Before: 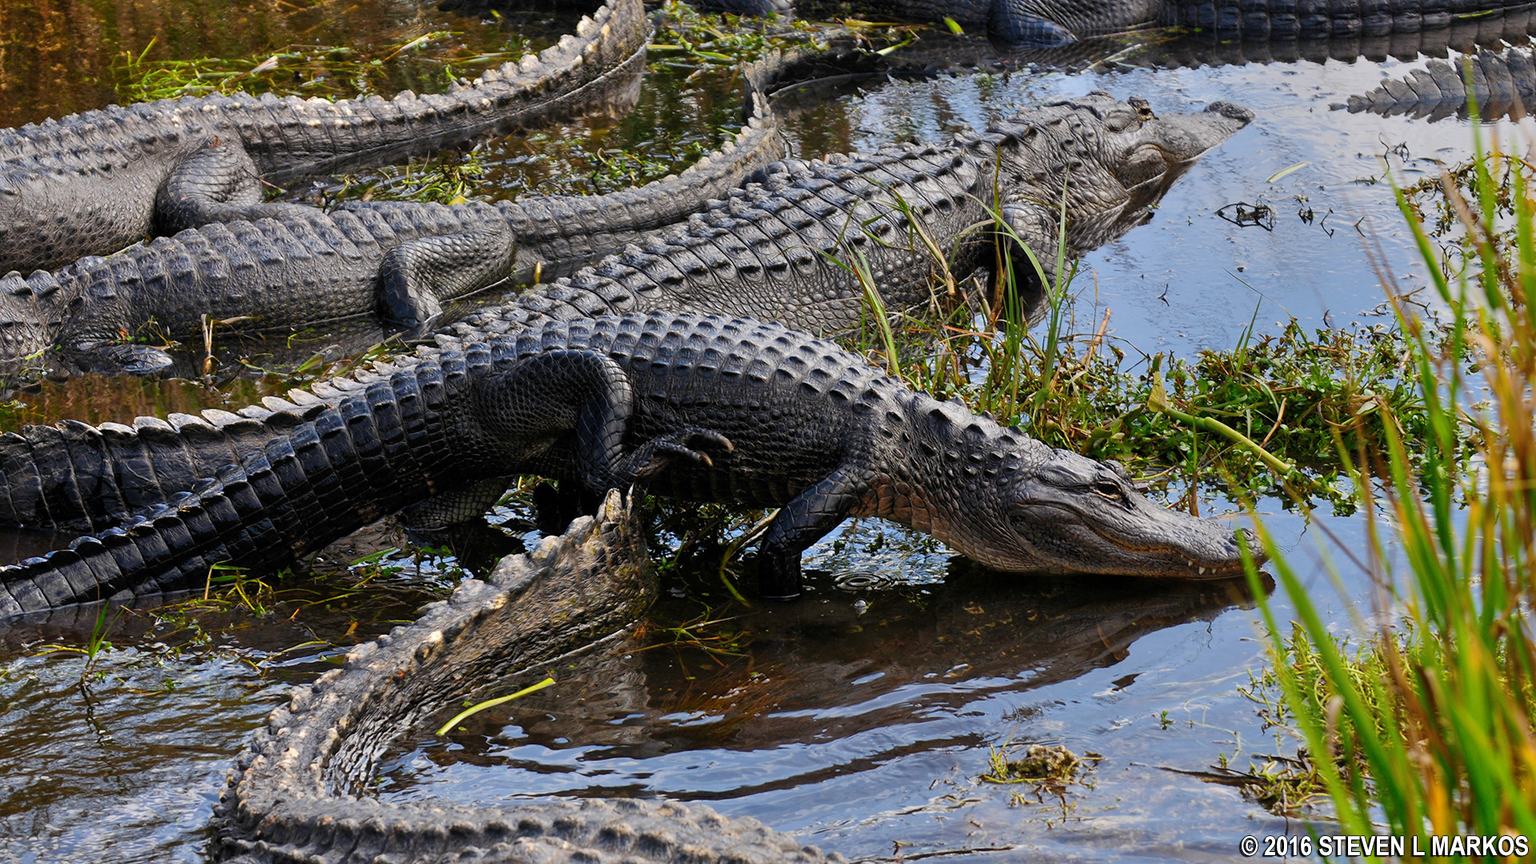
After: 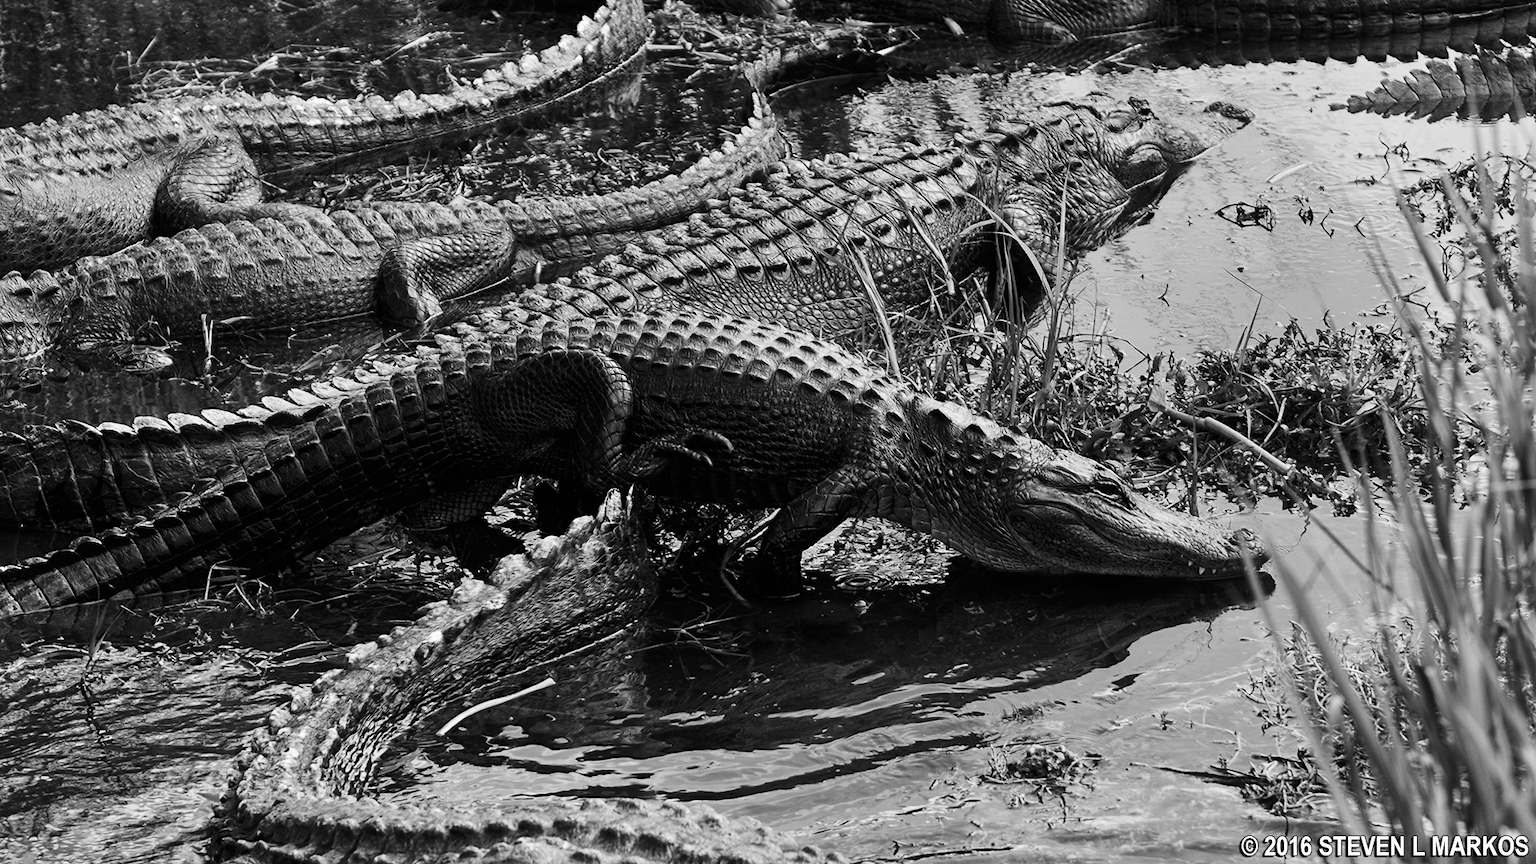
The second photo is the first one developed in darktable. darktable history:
monochrome: on, module defaults
contrast equalizer: y [[0.5, 0.5, 0.472, 0.5, 0.5, 0.5], [0.5 ×6], [0.5 ×6], [0 ×6], [0 ×6]]
contrast brightness saturation: contrast 0.28
